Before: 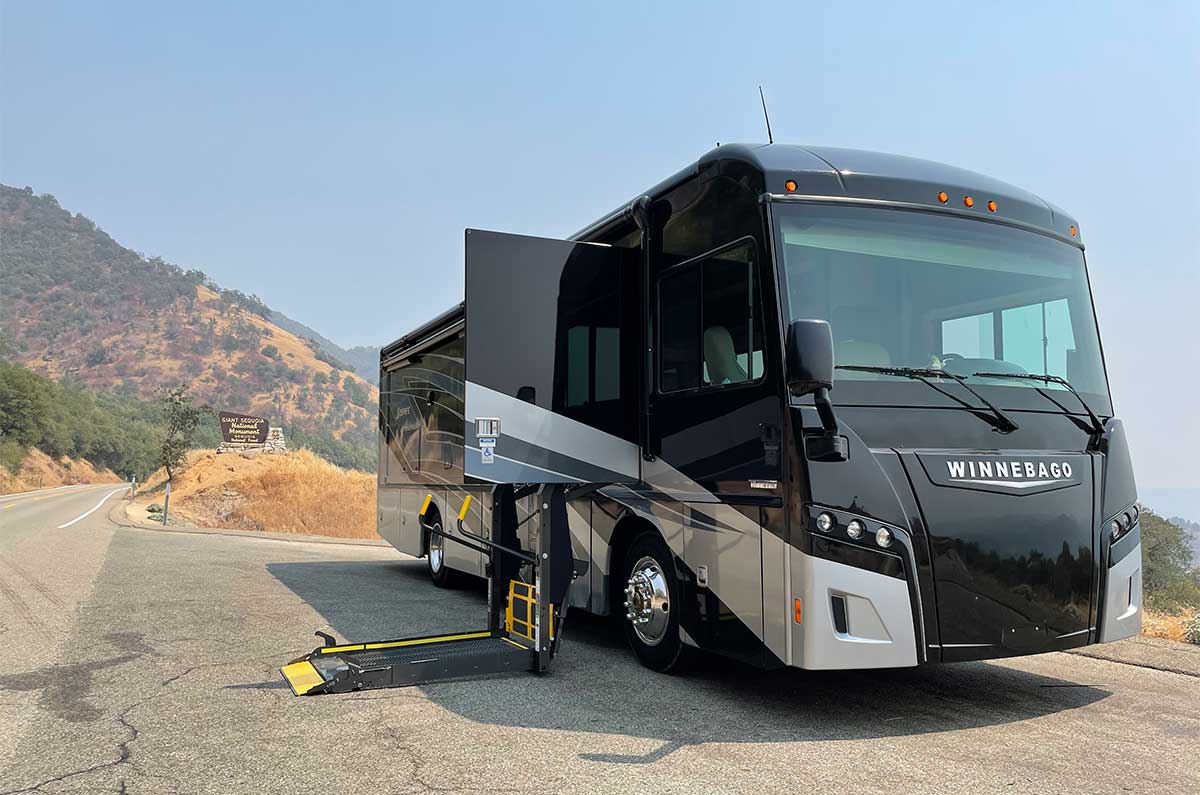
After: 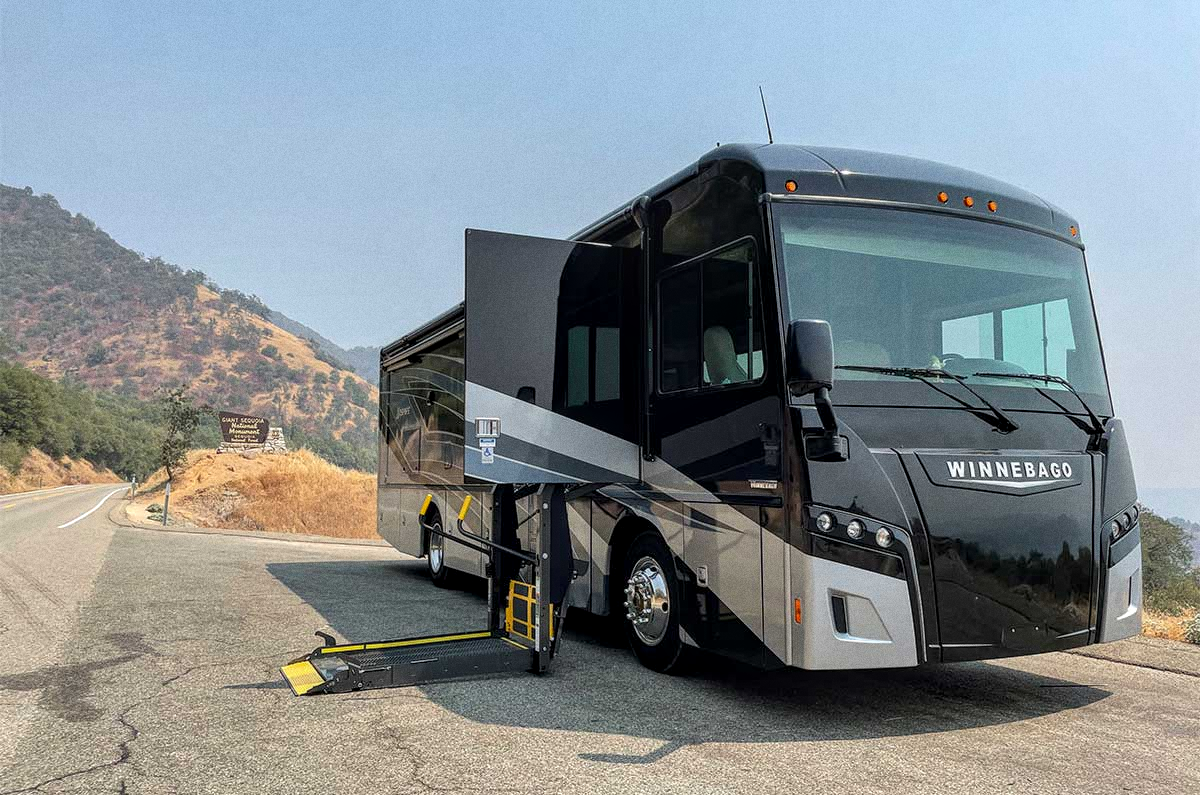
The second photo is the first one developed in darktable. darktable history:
grain: strength 26%
local contrast: highlights 25%, detail 130%
